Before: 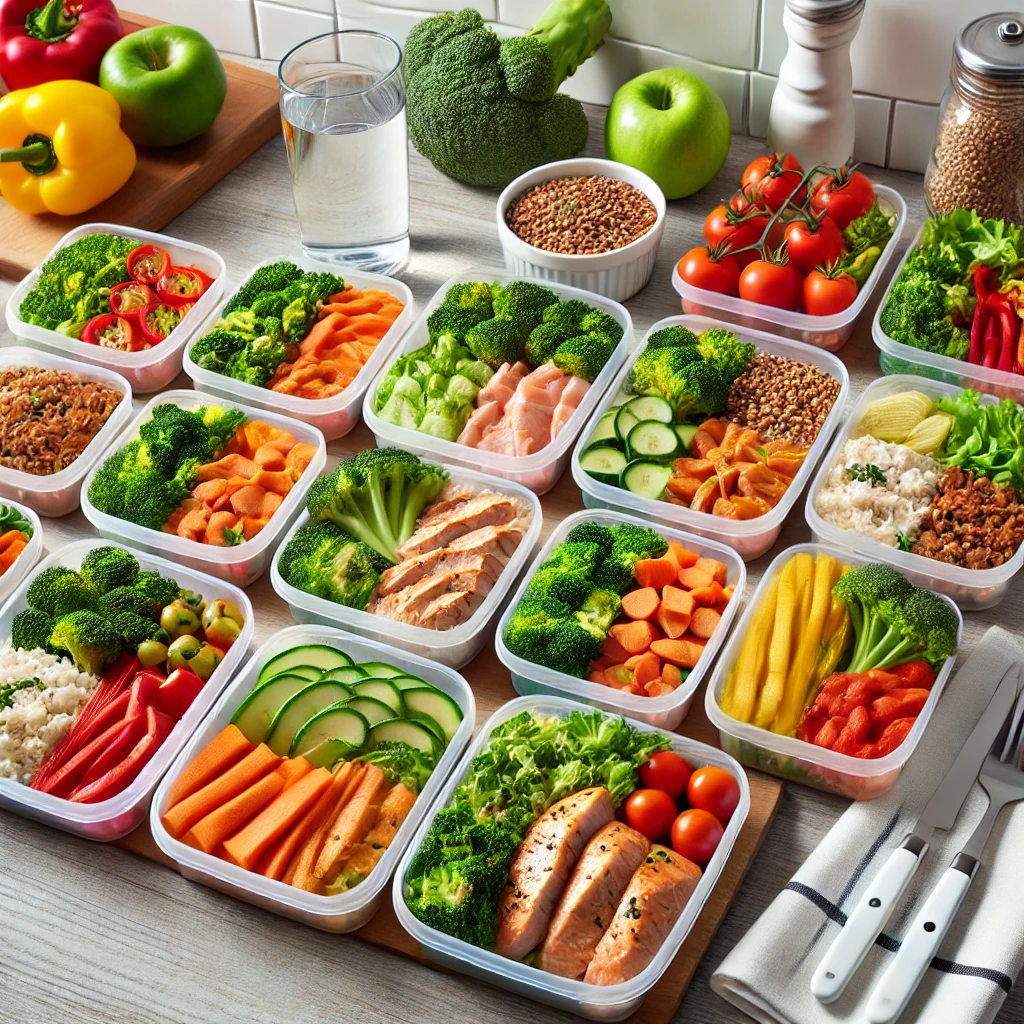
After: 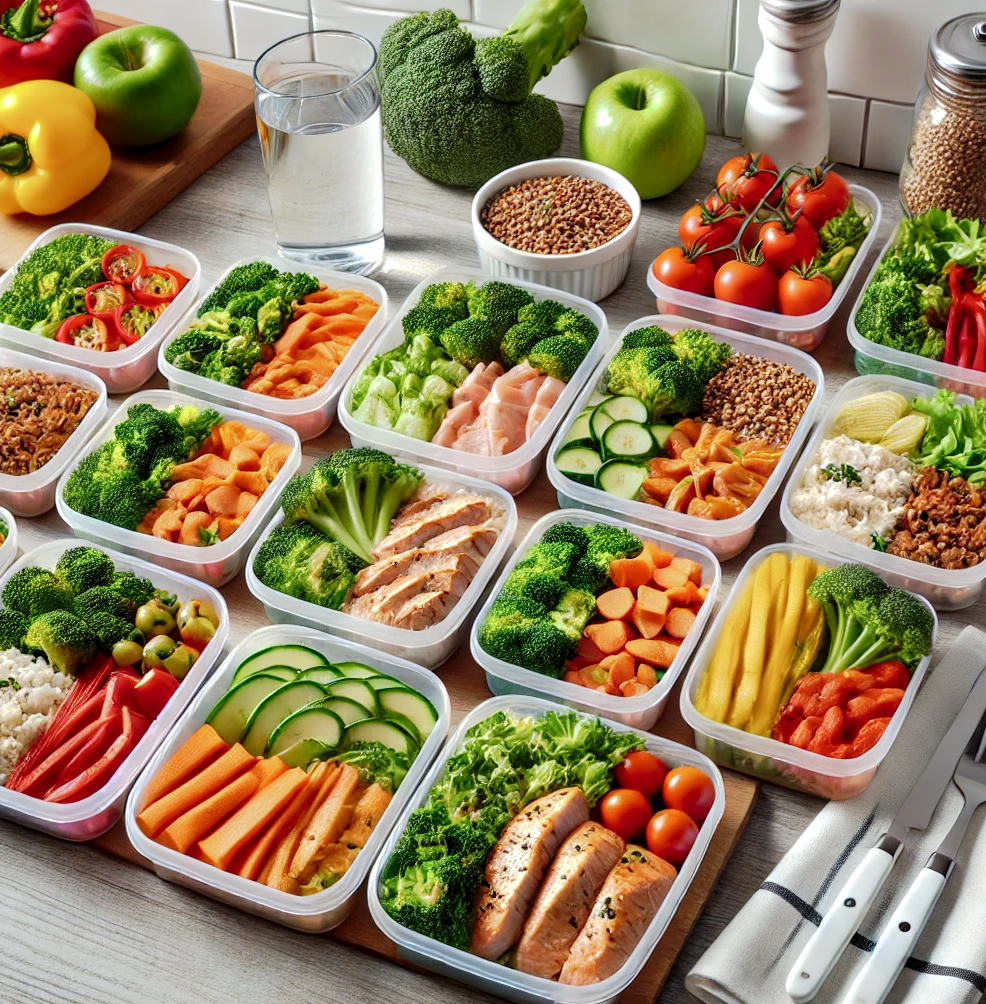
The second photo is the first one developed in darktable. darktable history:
tone equalizer: on, module defaults
local contrast: highlights 28%, shadows 78%, midtone range 0.75
crop and rotate: left 2.498%, right 1.197%, bottom 1.876%
tone curve: curves: ch0 [(0, 0) (0.003, 0.048) (0.011, 0.055) (0.025, 0.065) (0.044, 0.089) (0.069, 0.111) (0.1, 0.132) (0.136, 0.163) (0.177, 0.21) (0.224, 0.259) (0.277, 0.323) (0.335, 0.385) (0.399, 0.442) (0.468, 0.508) (0.543, 0.578) (0.623, 0.648) (0.709, 0.716) (0.801, 0.781) (0.898, 0.845) (1, 1)], preserve colors none
